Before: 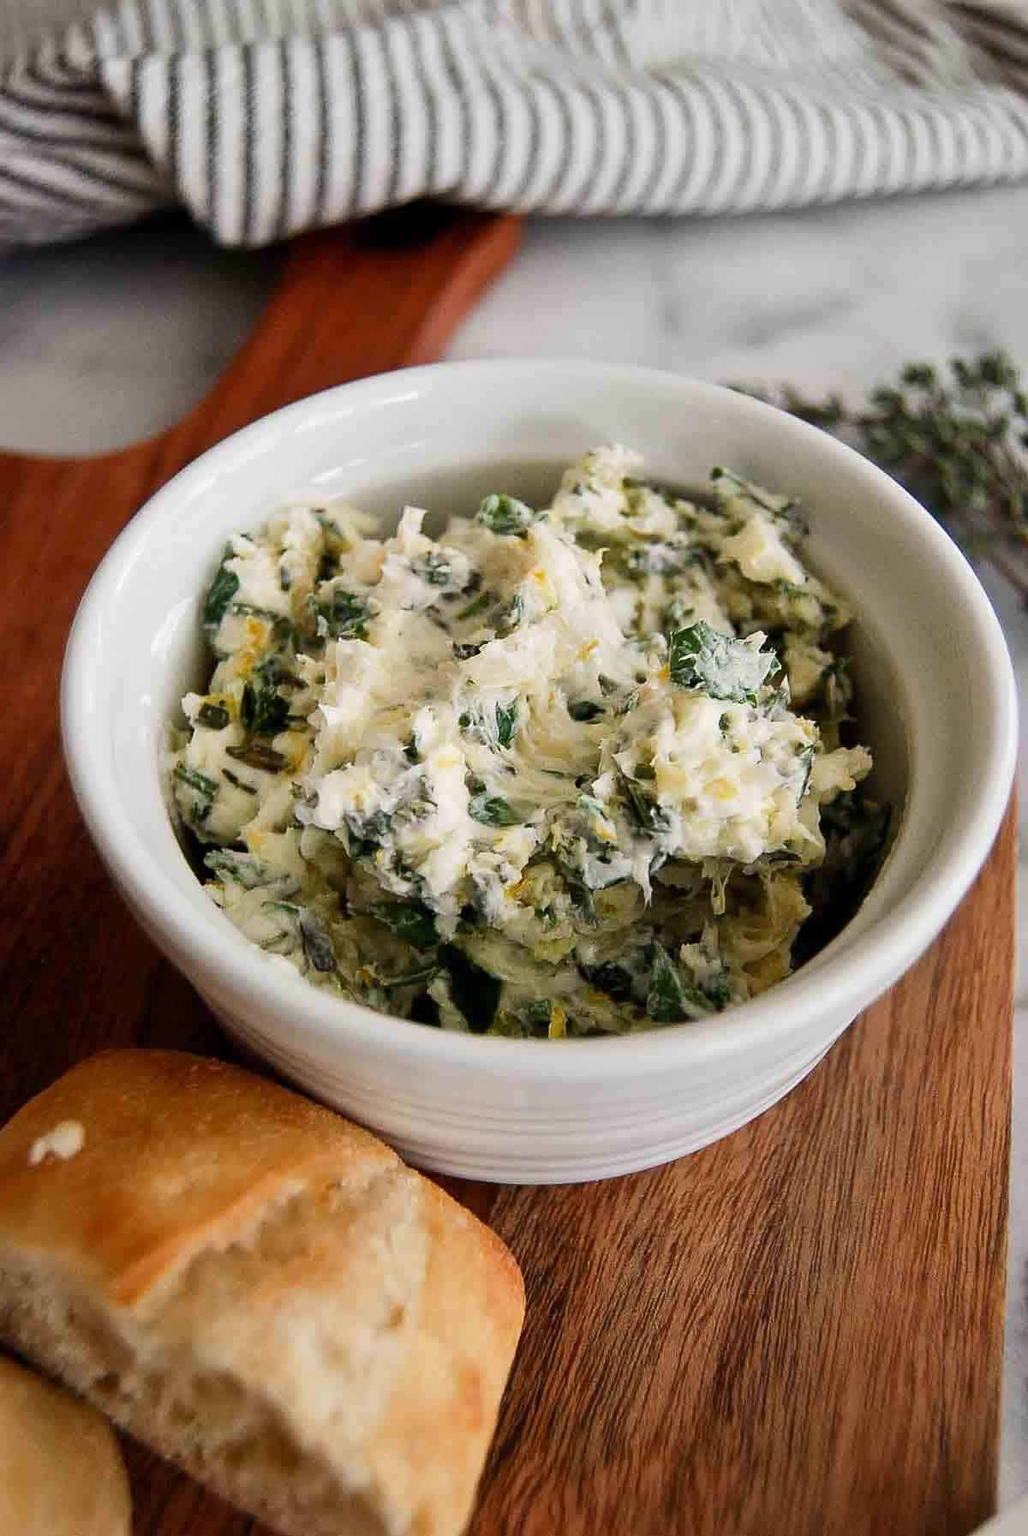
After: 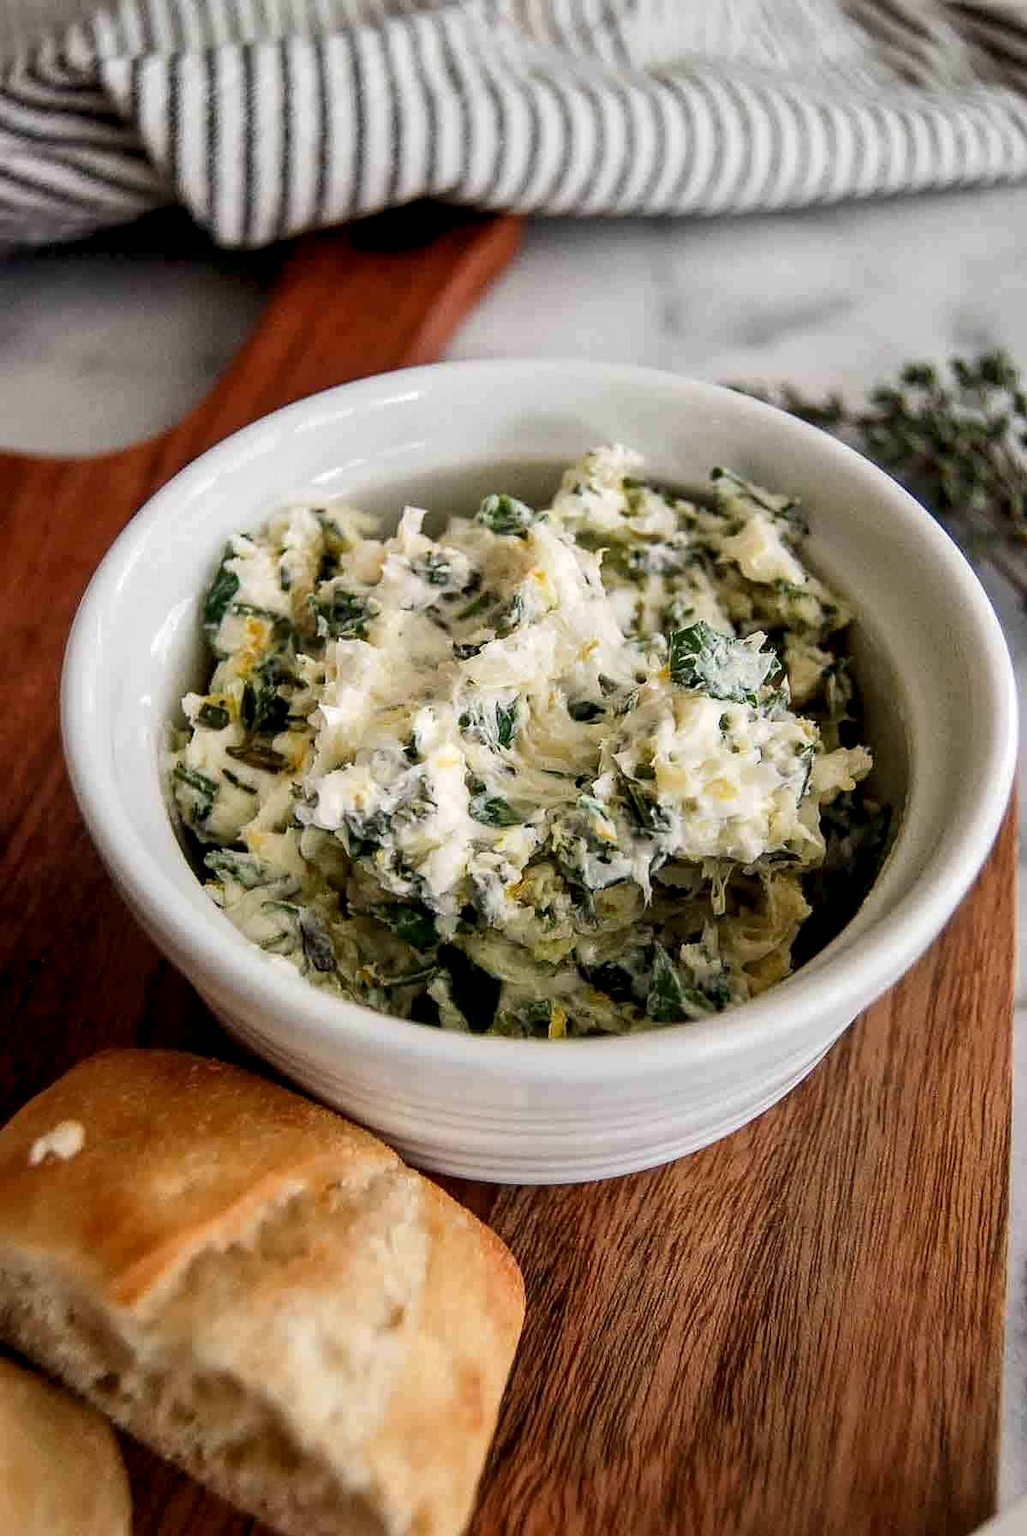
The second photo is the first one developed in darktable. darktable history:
local contrast: highlights 38%, shadows 60%, detail 136%, midtone range 0.508
